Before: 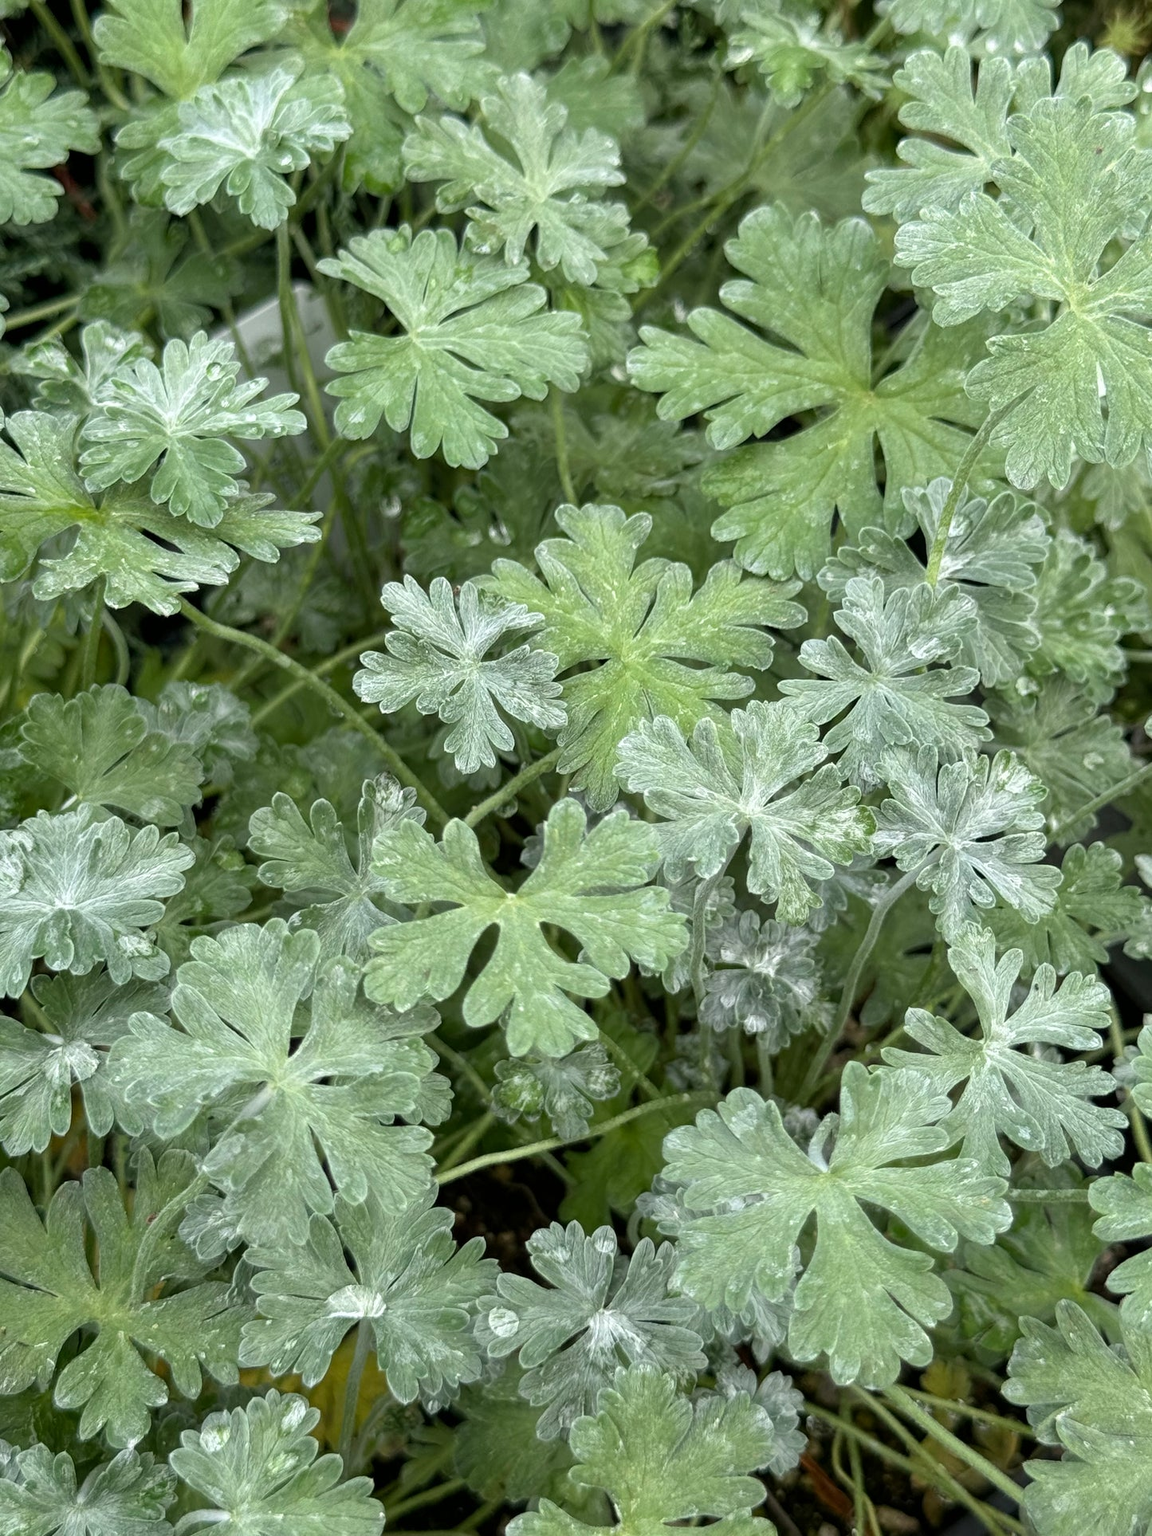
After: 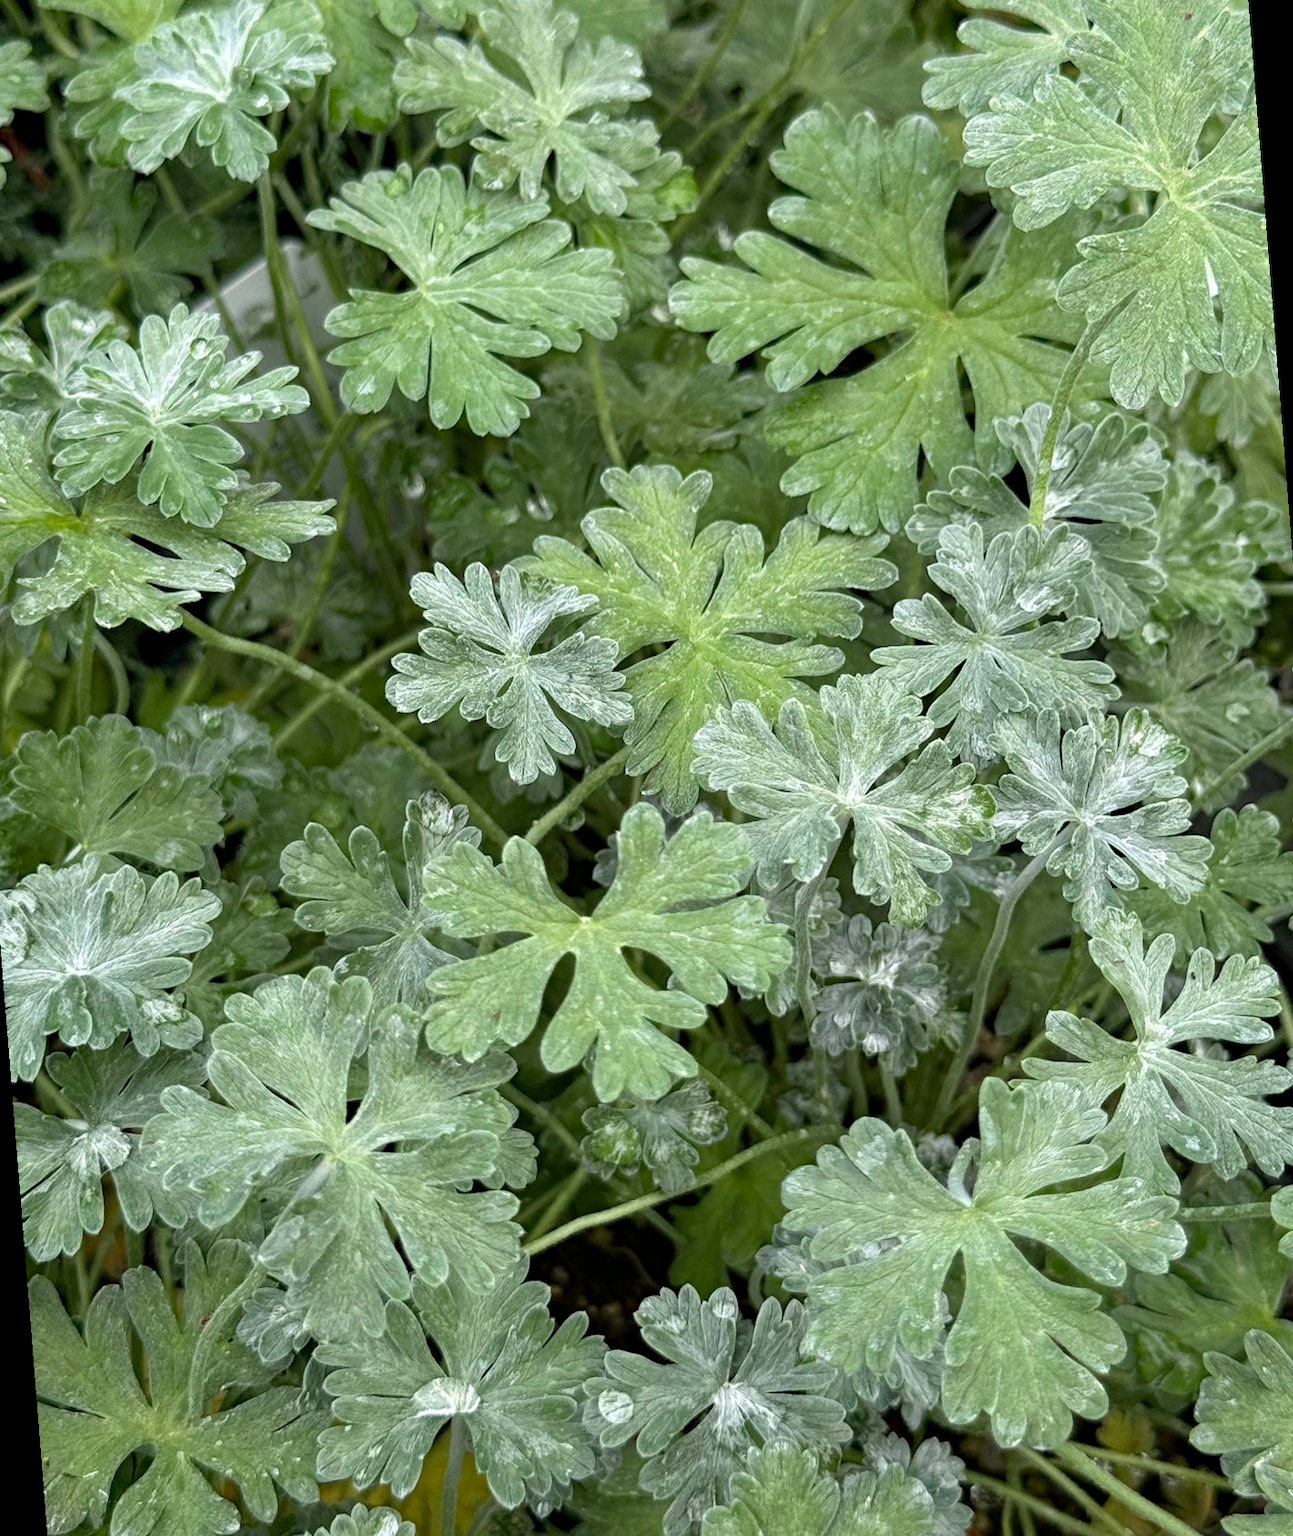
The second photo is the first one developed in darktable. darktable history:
rotate and perspective: rotation -4.57°, crop left 0.054, crop right 0.944, crop top 0.087, crop bottom 0.914
haze removal: strength 0.25, distance 0.25, compatibility mode true, adaptive false
